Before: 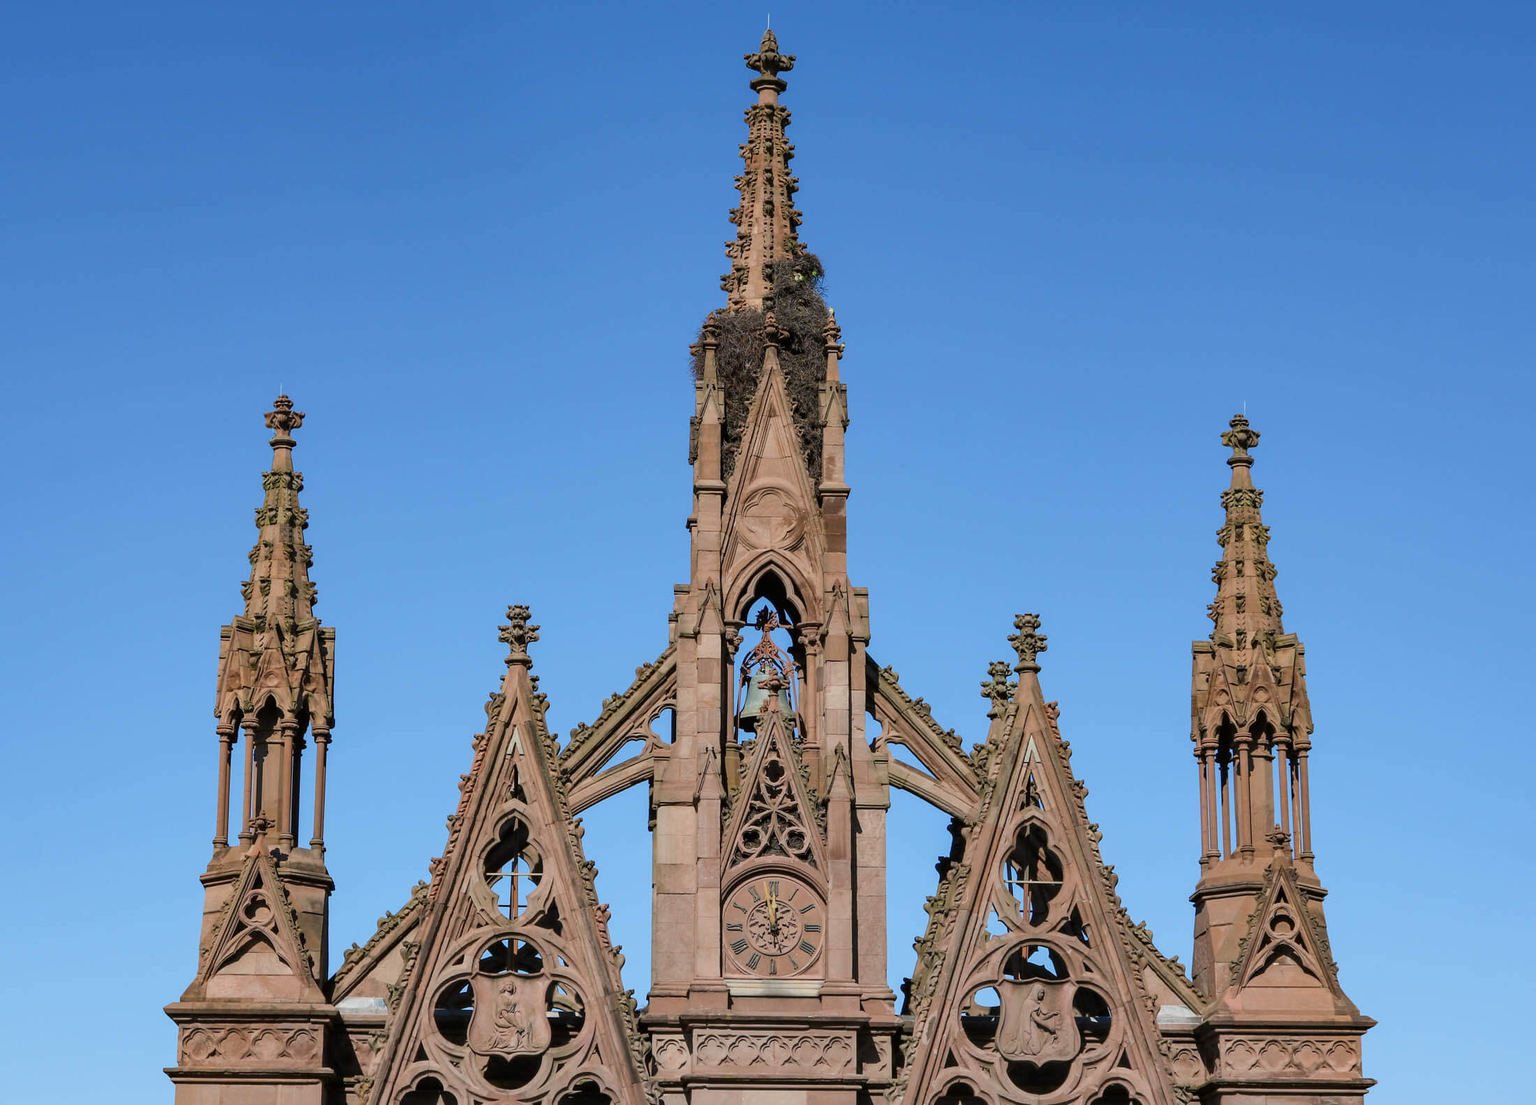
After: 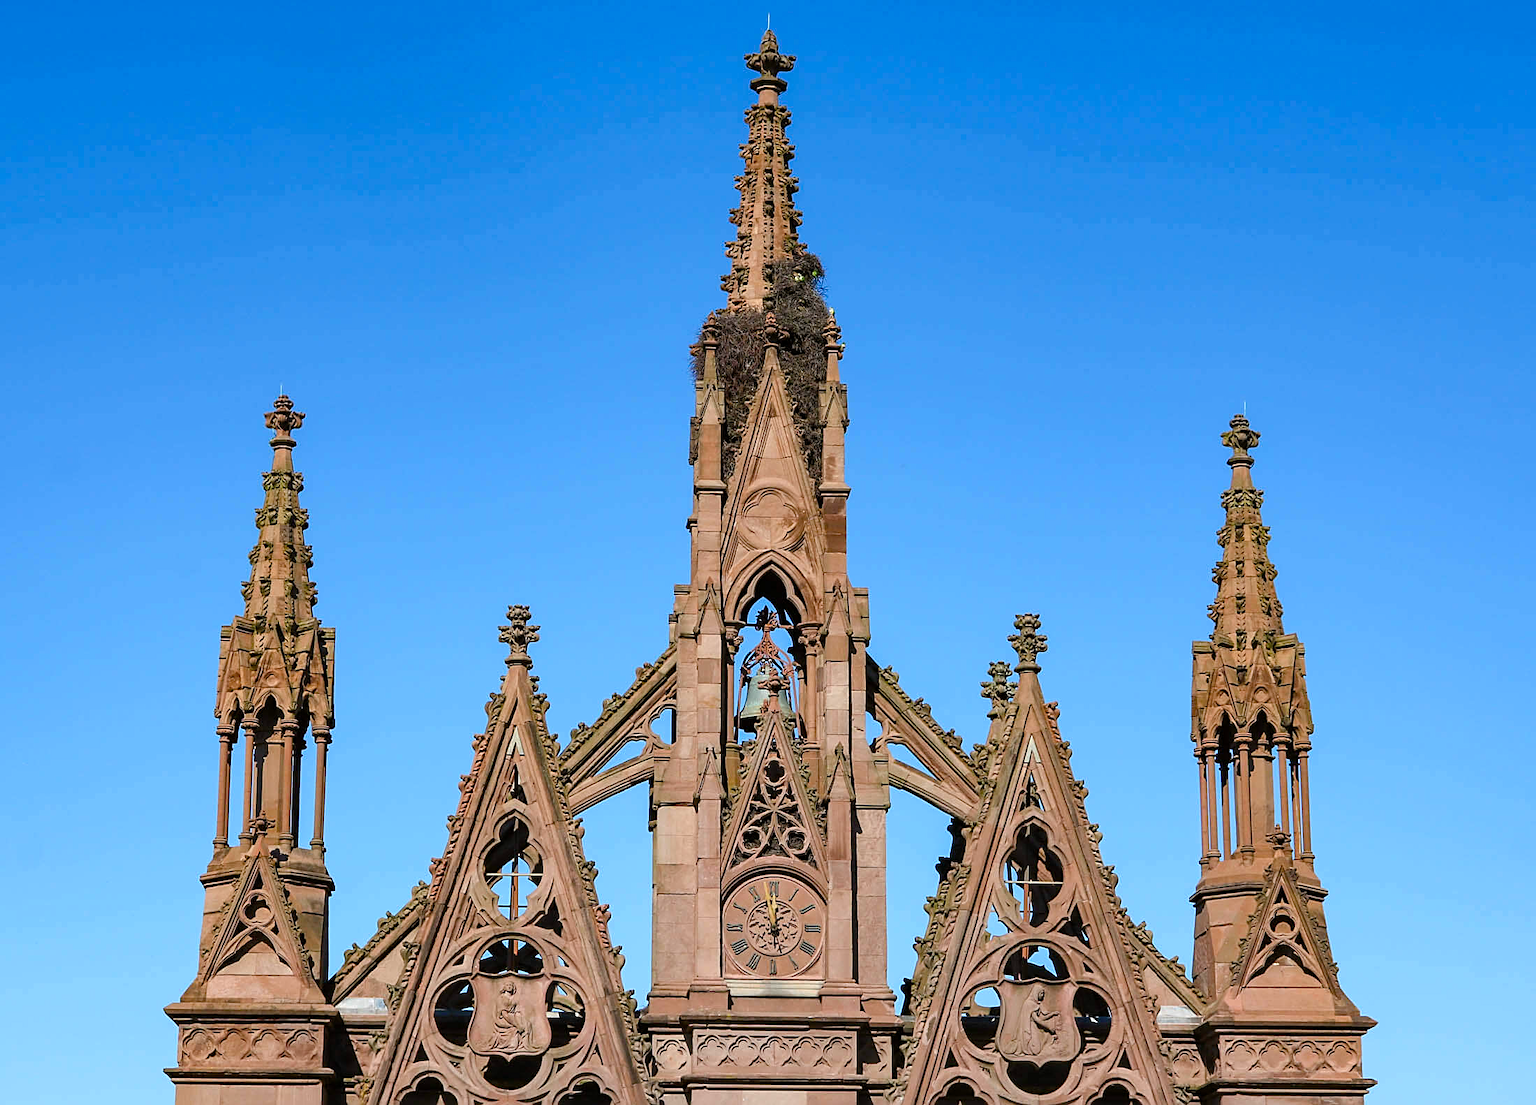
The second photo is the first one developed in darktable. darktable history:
color balance rgb: power › hue 323.29°, perceptual saturation grading › global saturation 21.219%, perceptual saturation grading › highlights -19.721%, perceptual saturation grading › shadows 29.771%, contrast 4.962%
exposure: exposure 0.203 EV, compensate highlight preservation false
sharpen: on, module defaults
contrast brightness saturation: saturation 0.102
